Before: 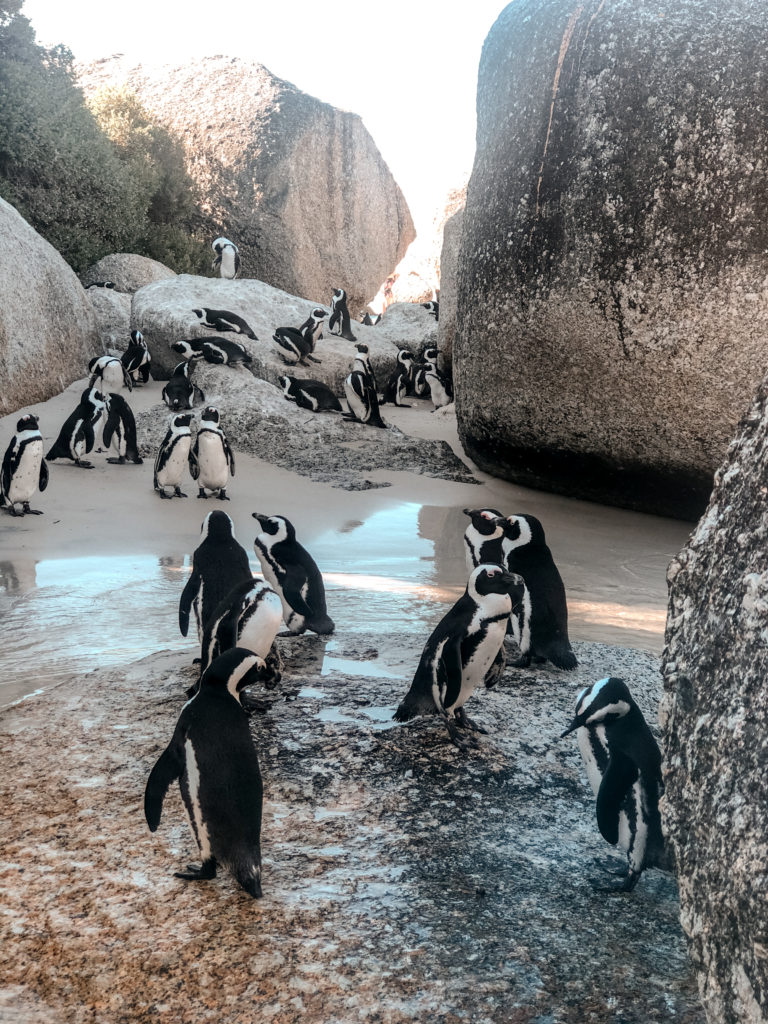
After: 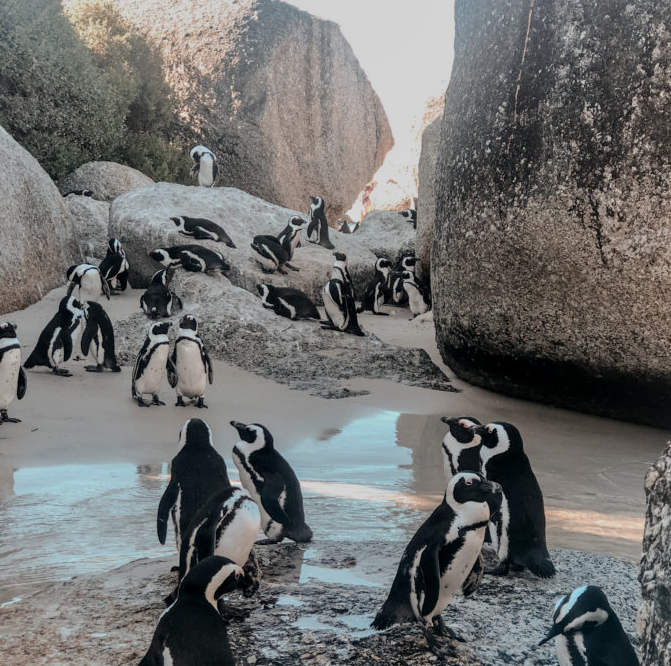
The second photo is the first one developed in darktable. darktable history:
crop: left 2.929%, top 8.985%, right 9.682%, bottom 25.955%
shadows and highlights: shadows 29.2, highlights -29.21, low approximation 0.01, soften with gaussian
tone equalizer: -8 EV -0.002 EV, -7 EV 0.005 EV, -6 EV -0.027 EV, -5 EV 0.018 EV, -4 EV -0.014 EV, -3 EV 0.008 EV, -2 EV -0.073 EV, -1 EV -0.316 EV, +0 EV -0.595 EV
